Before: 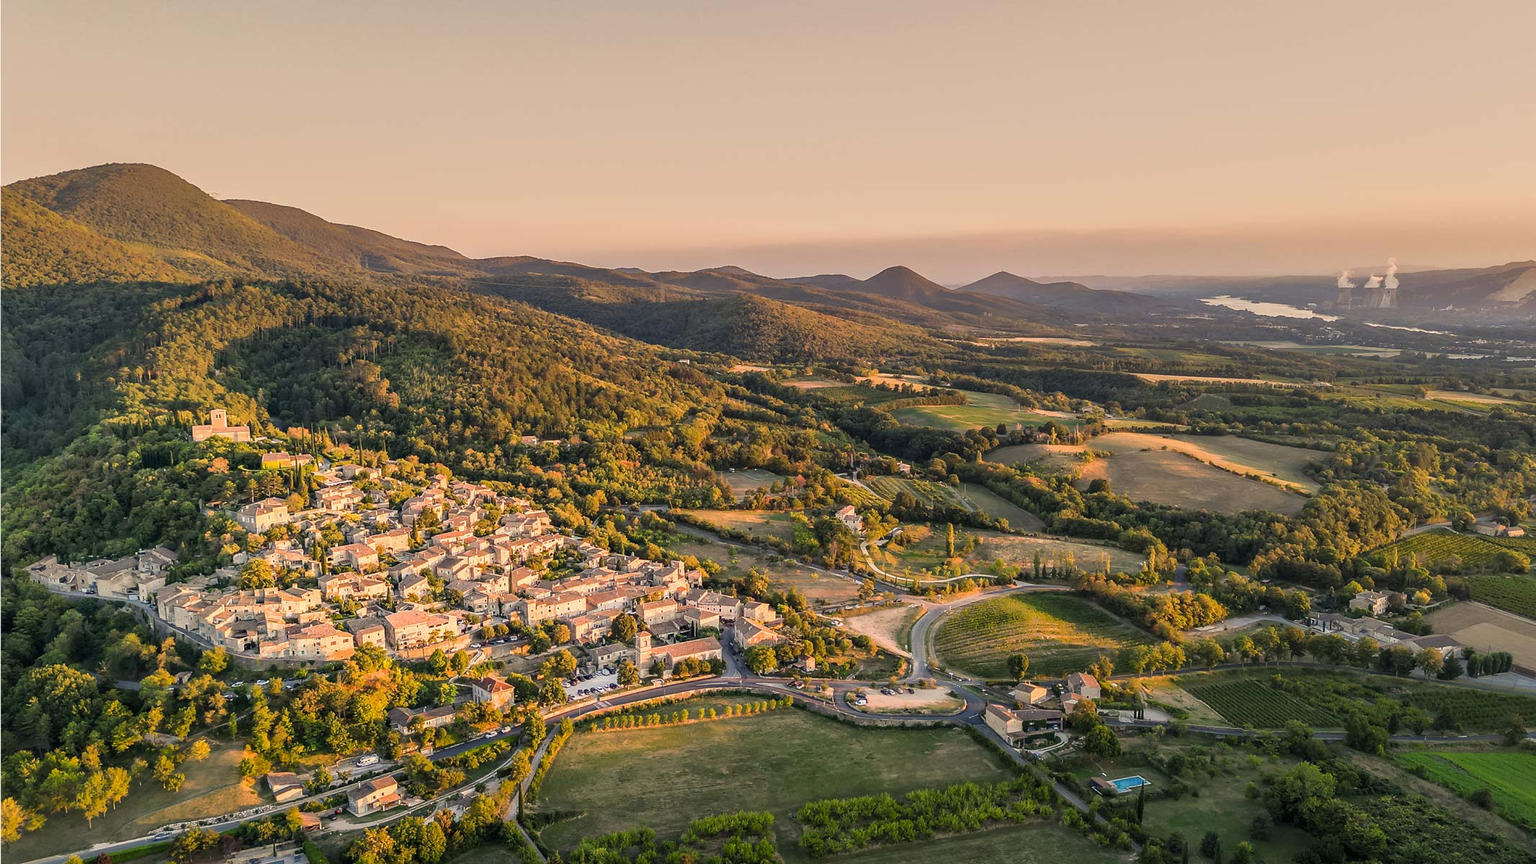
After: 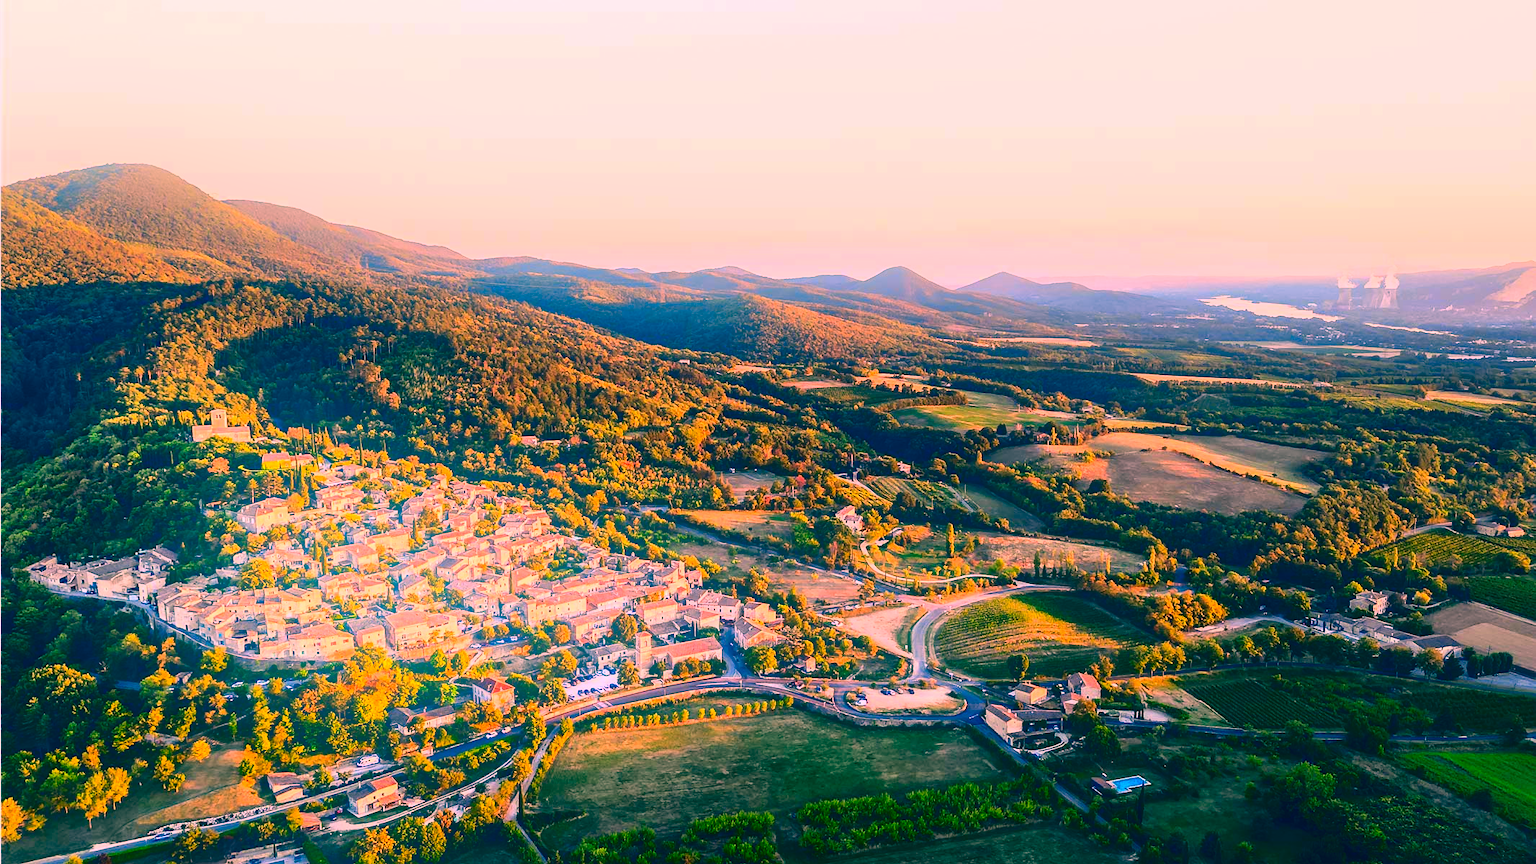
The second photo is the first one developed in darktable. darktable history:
color correction: highlights a* 17.03, highlights b* 0.205, shadows a* -15.38, shadows b* -14.56, saturation 1.5
bloom: on, module defaults
tone curve: curves: ch0 [(0, 0) (0.236, 0.124) (0.373, 0.304) (0.542, 0.593) (0.737, 0.873) (1, 1)]; ch1 [(0, 0) (0.399, 0.328) (0.488, 0.484) (0.598, 0.624) (1, 1)]; ch2 [(0, 0) (0.448, 0.405) (0.523, 0.511) (0.592, 0.59) (1, 1)], color space Lab, independent channels, preserve colors none
